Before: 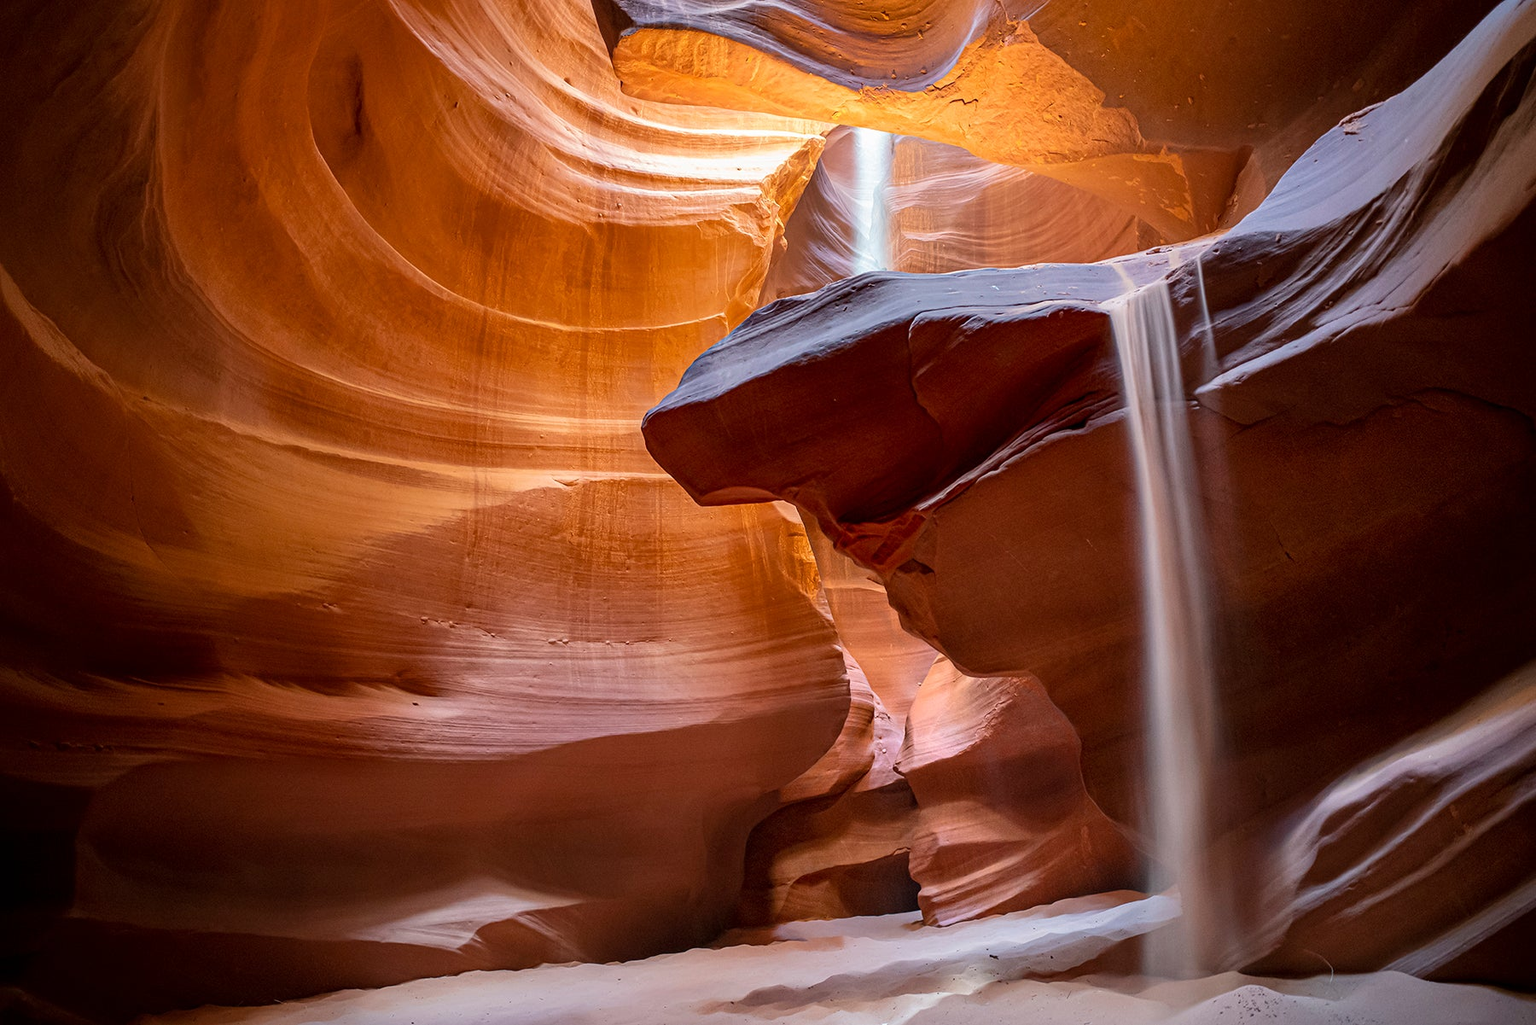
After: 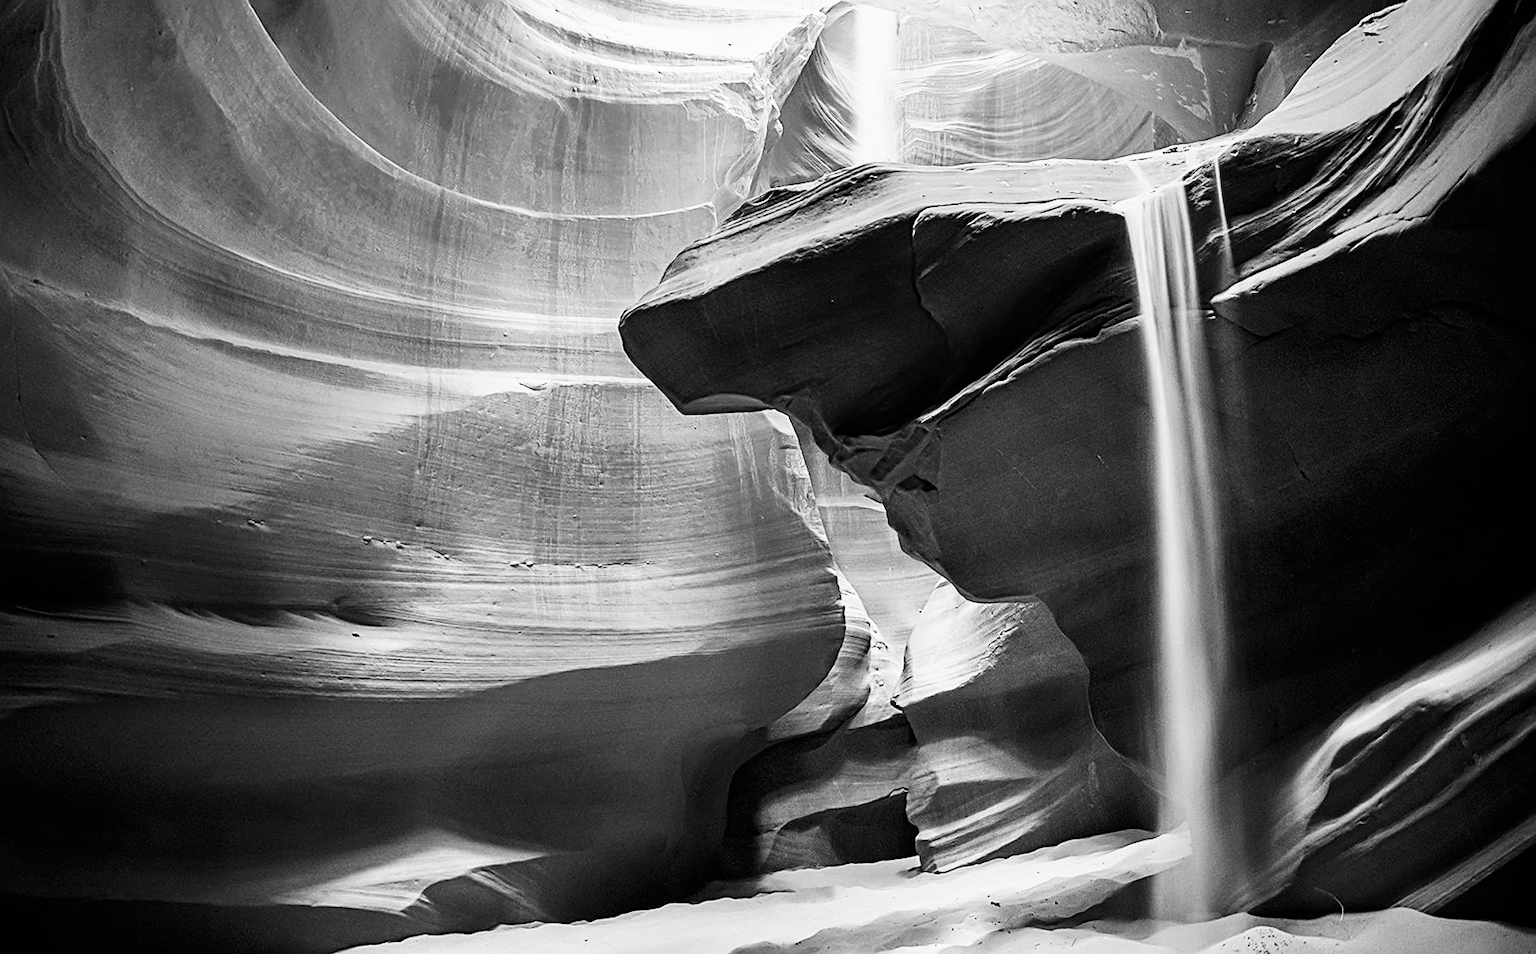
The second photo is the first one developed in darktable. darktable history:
crop and rotate: left 8.262%, top 9.226%
contrast brightness saturation: contrast 0.07, brightness -0.13, saturation 0.06
base curve: curves: ch0 [(0, 0) (0.007, 0.004) (0.027, 0.03) (0.046, 0.07) (0.207, 0.54) (0.442, 0.872) (0.673, 0.972) (1, 1)], preserve colors none
monochrome: a 32, b 64, size 2.3
sharpen: on, module defaults
color balance rgb: perceptual saturation grading › global saturation 20%, global vibrance 20%
rotate and perspective: rotation 0.679°, lens shift (horizontal) 0.136, crop left 0.009, crop right 0.991, crop top 0.078, crop bottom 0.95
